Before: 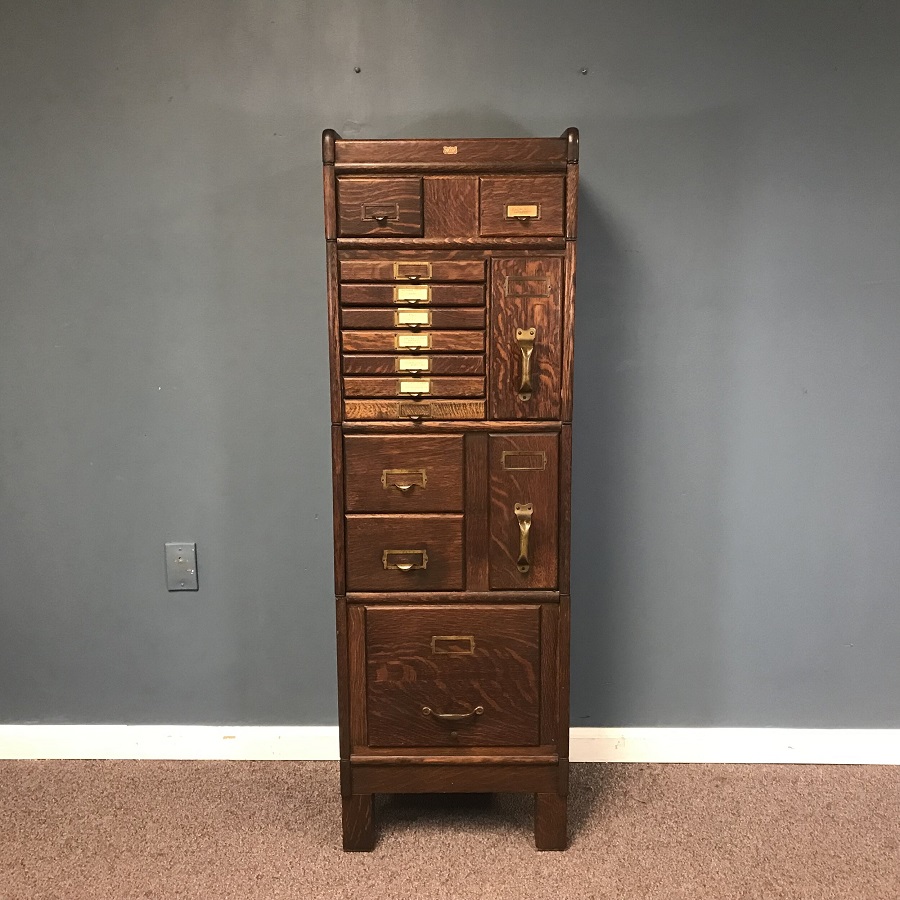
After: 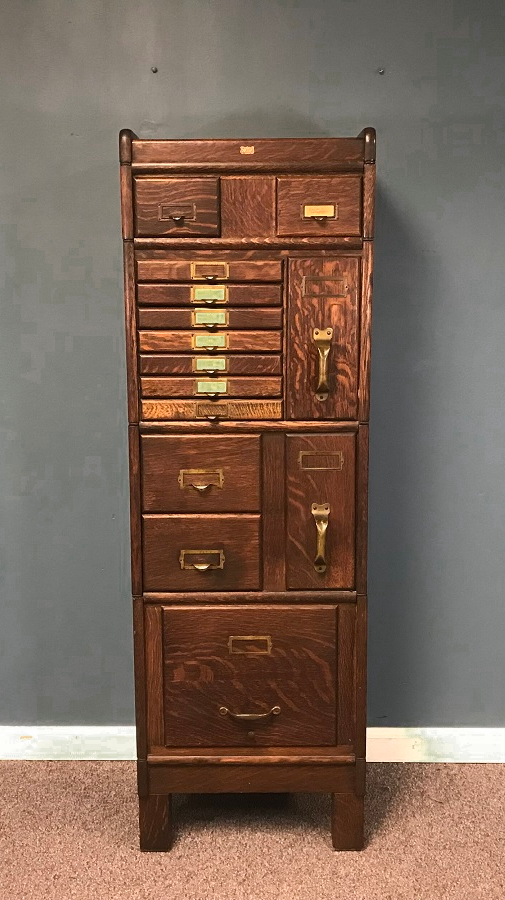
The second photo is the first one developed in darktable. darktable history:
crop and rotate: left 22.588%, right 21.269%
color zones: curves: ch0 [(0.25, 0.5) (0.347, 0.092) (0.75, 0.5)]; ch1 [(0.25, 0.5) (0.33, 0.51) (0.75, 0.5)]
